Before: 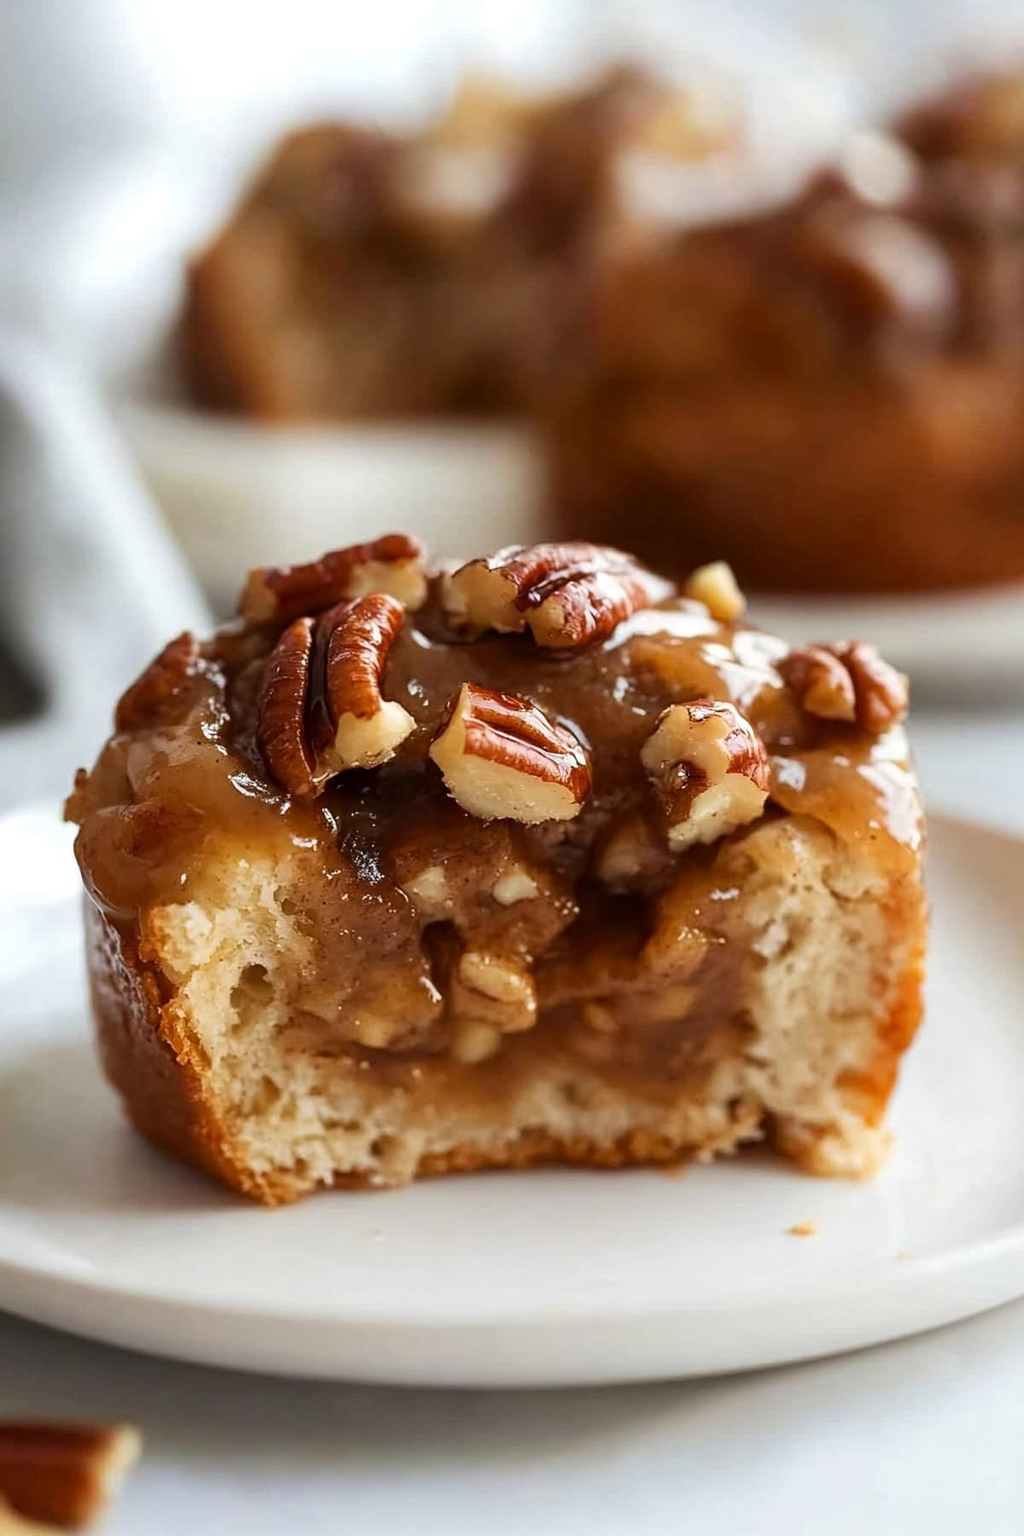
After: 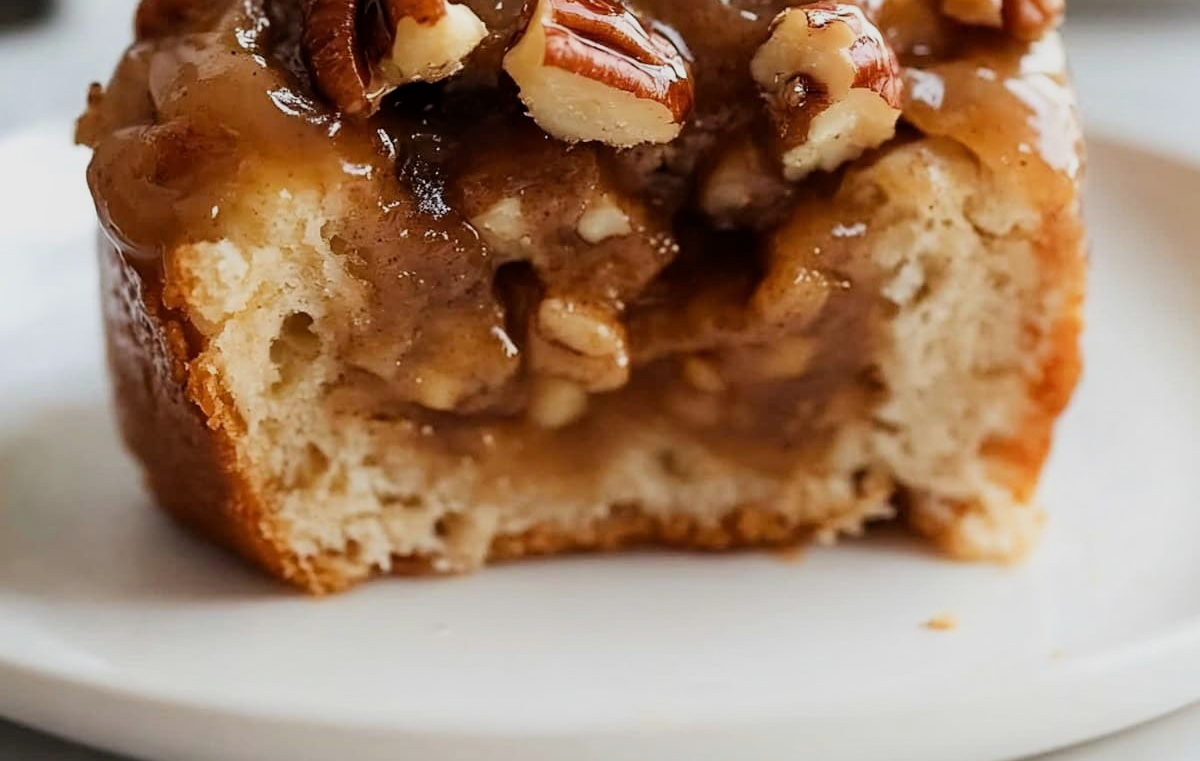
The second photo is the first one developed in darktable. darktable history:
crop: top 45.456%, bottom 12.221%
shadows and highlights: shadows -1.4, highlights 38.8
filmic rgb: black relative exposure -8.03 EV, white relative exposure 3.81 EV, hardness 4.38
